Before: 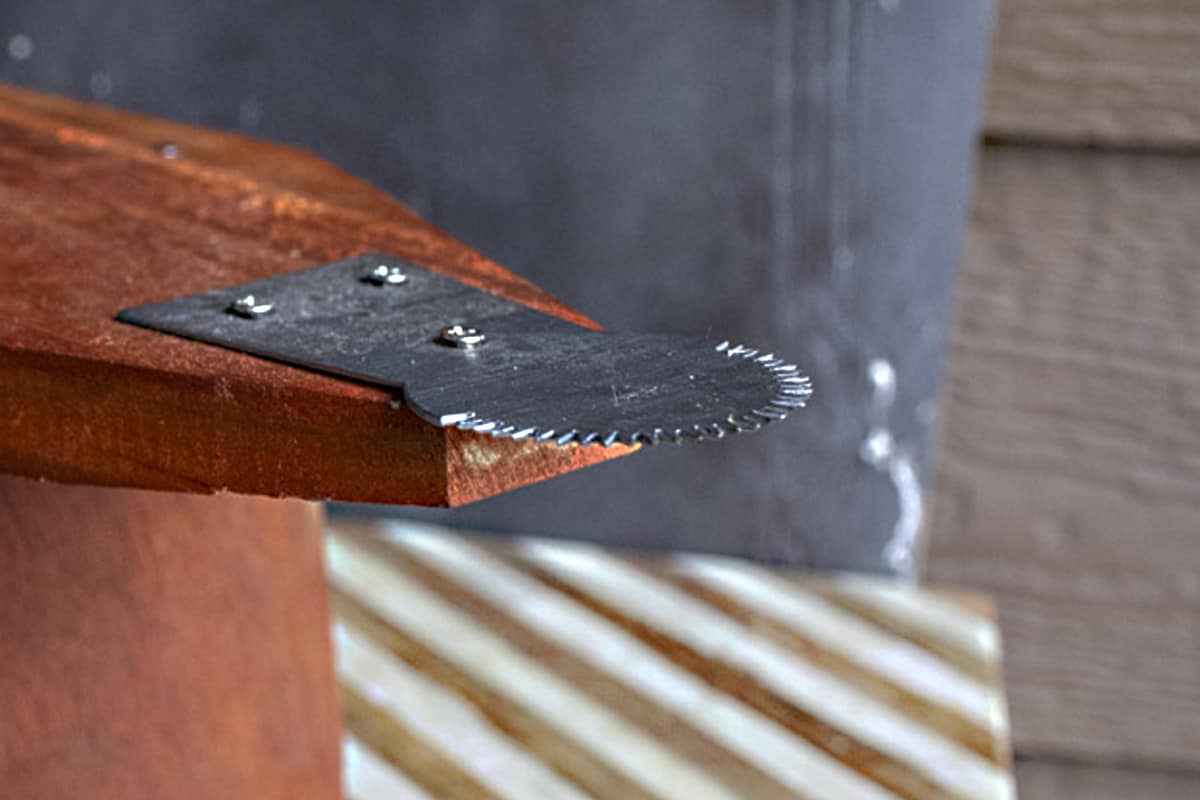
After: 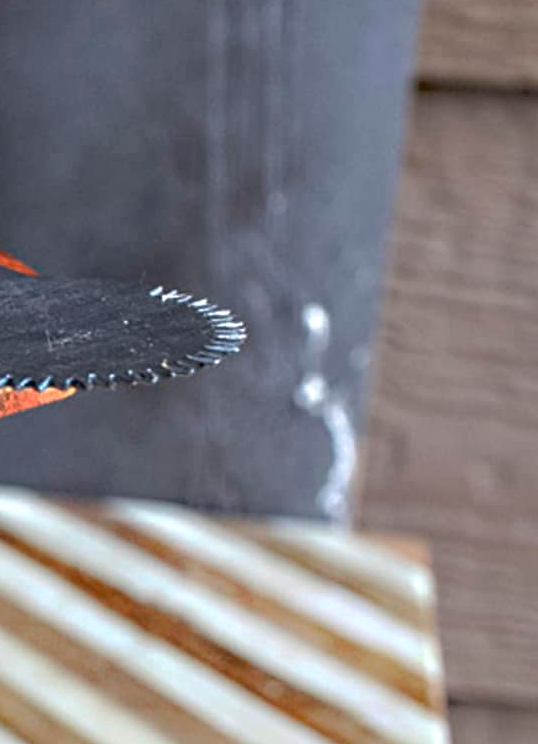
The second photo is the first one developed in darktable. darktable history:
shadows and highlights: shadows -8.94, white point adjustment 1.5, highlights 8.79
crop: left 47.184%, top 6.923%, right 7.9%
